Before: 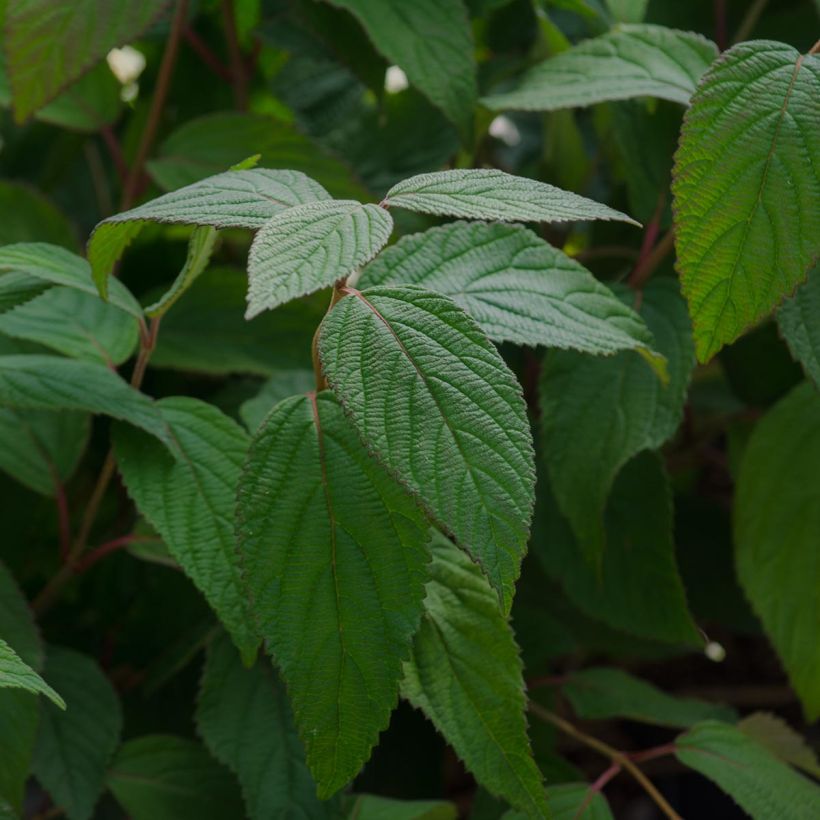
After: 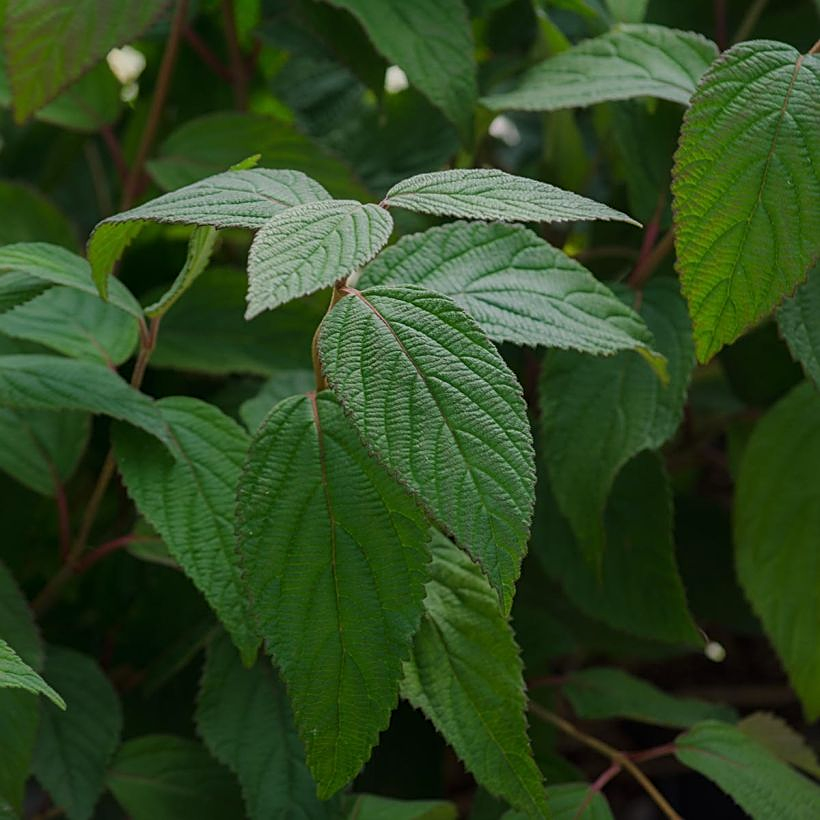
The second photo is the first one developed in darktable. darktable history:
sharpen: on, module defaults
exposure: exposure 0.082 EV, compensate highlight preservation false
